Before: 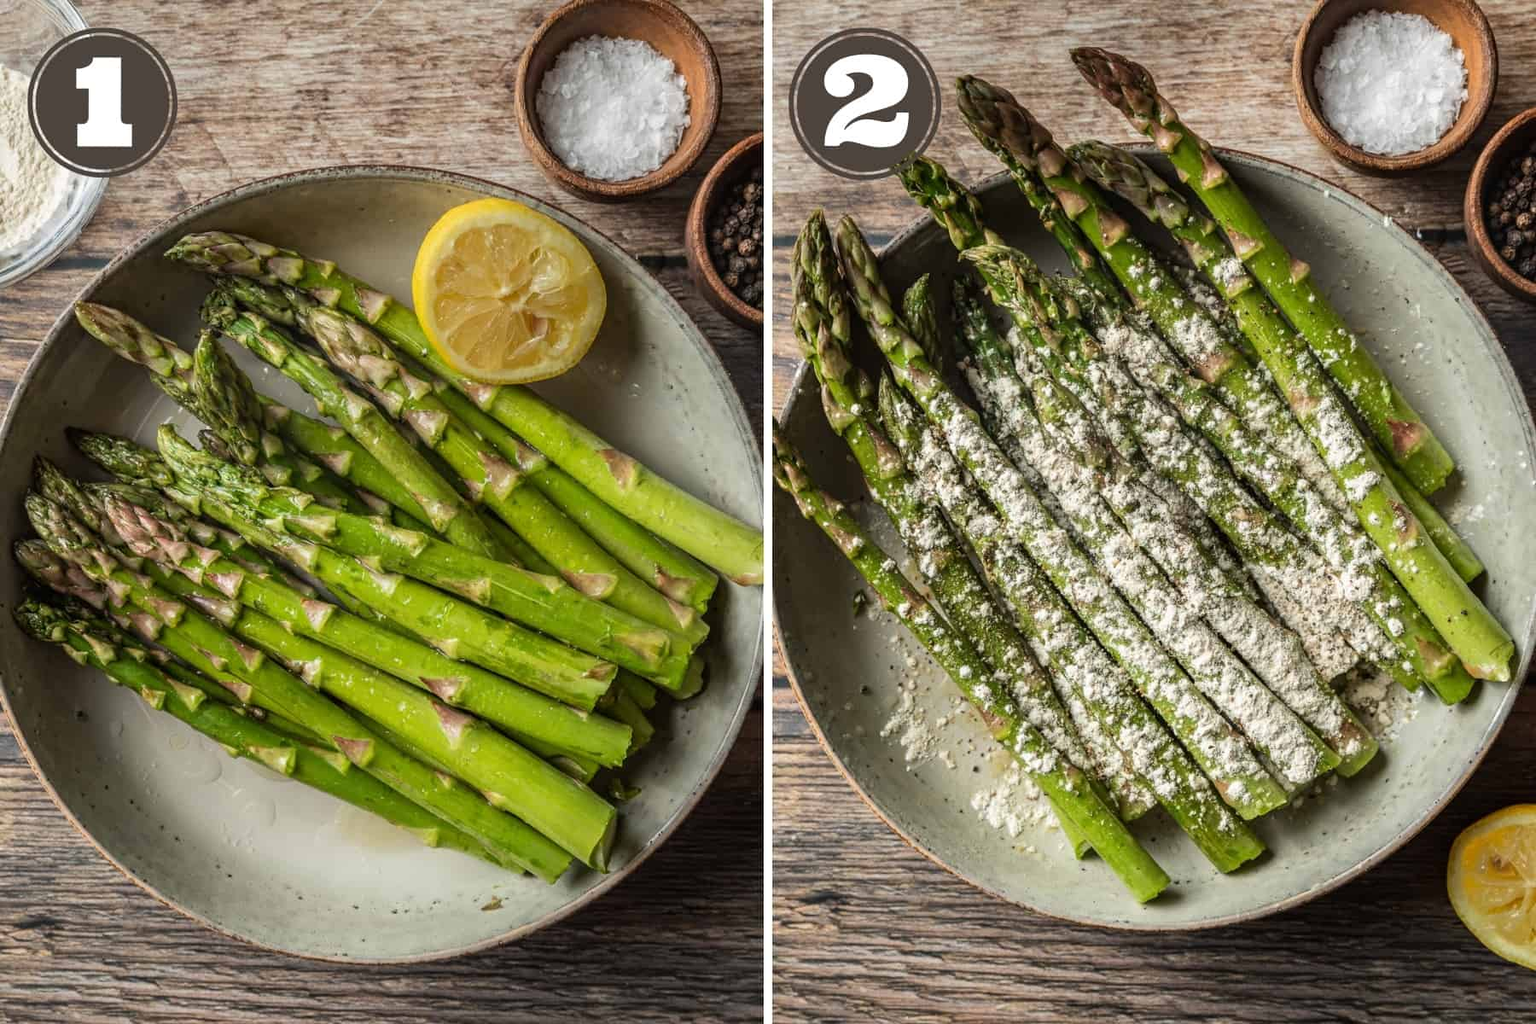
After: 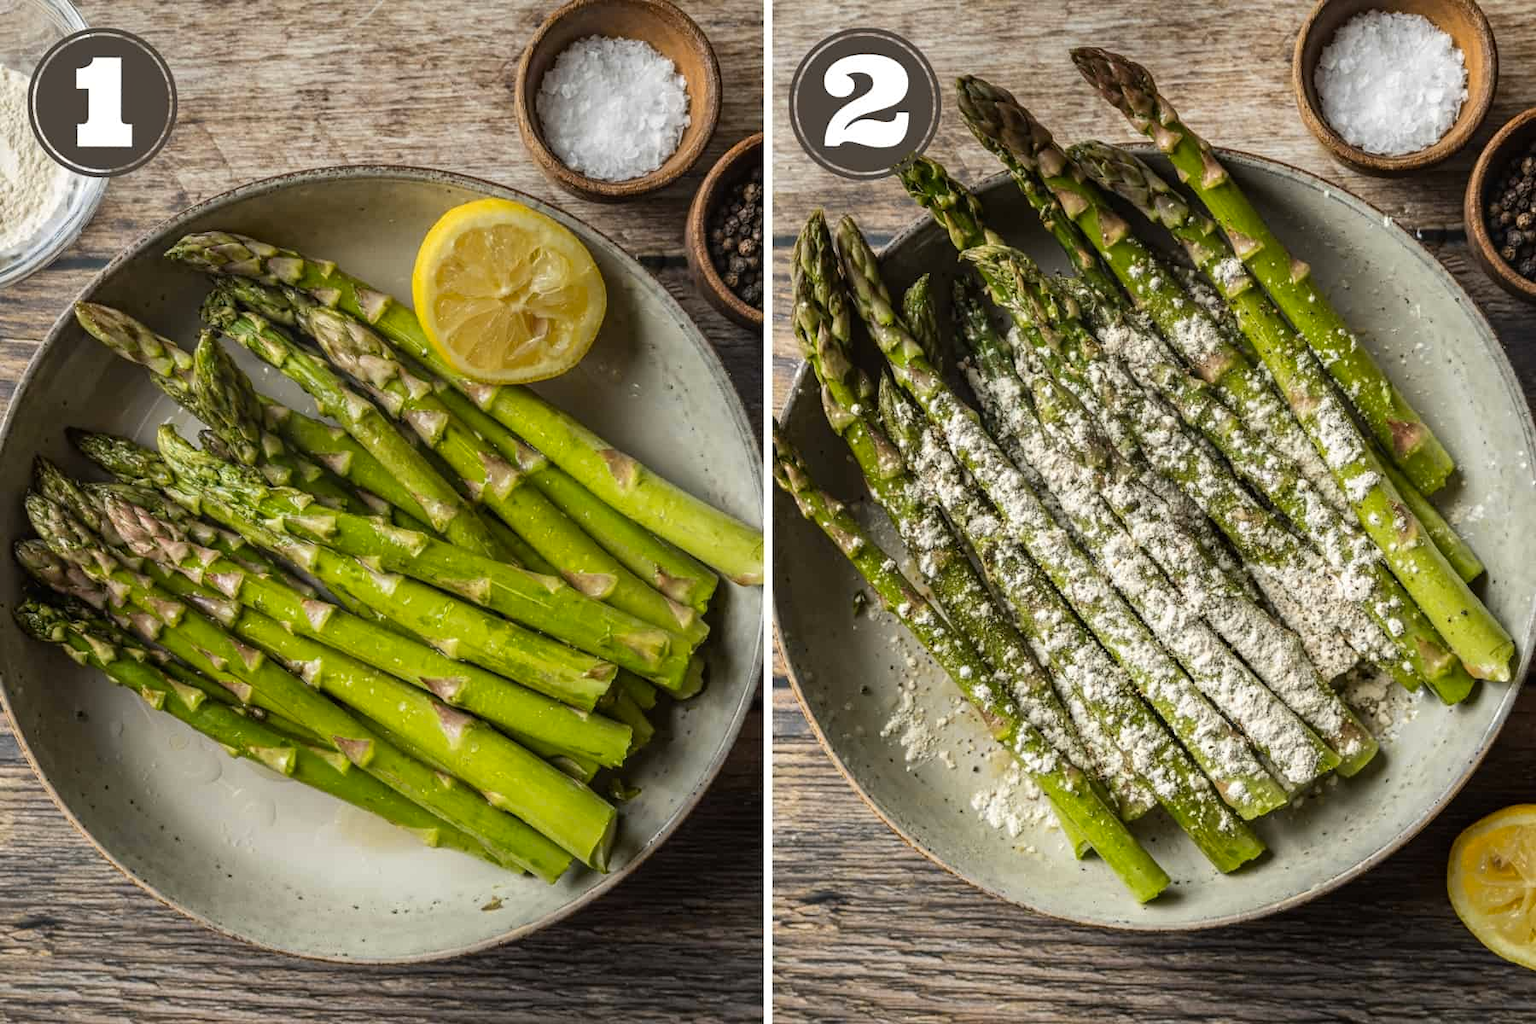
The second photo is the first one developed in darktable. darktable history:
tone equalizer: on, module defaults
color contrast: green-magenta contrast 0.8, blue-yellow contrast 1.1, unbound 0
